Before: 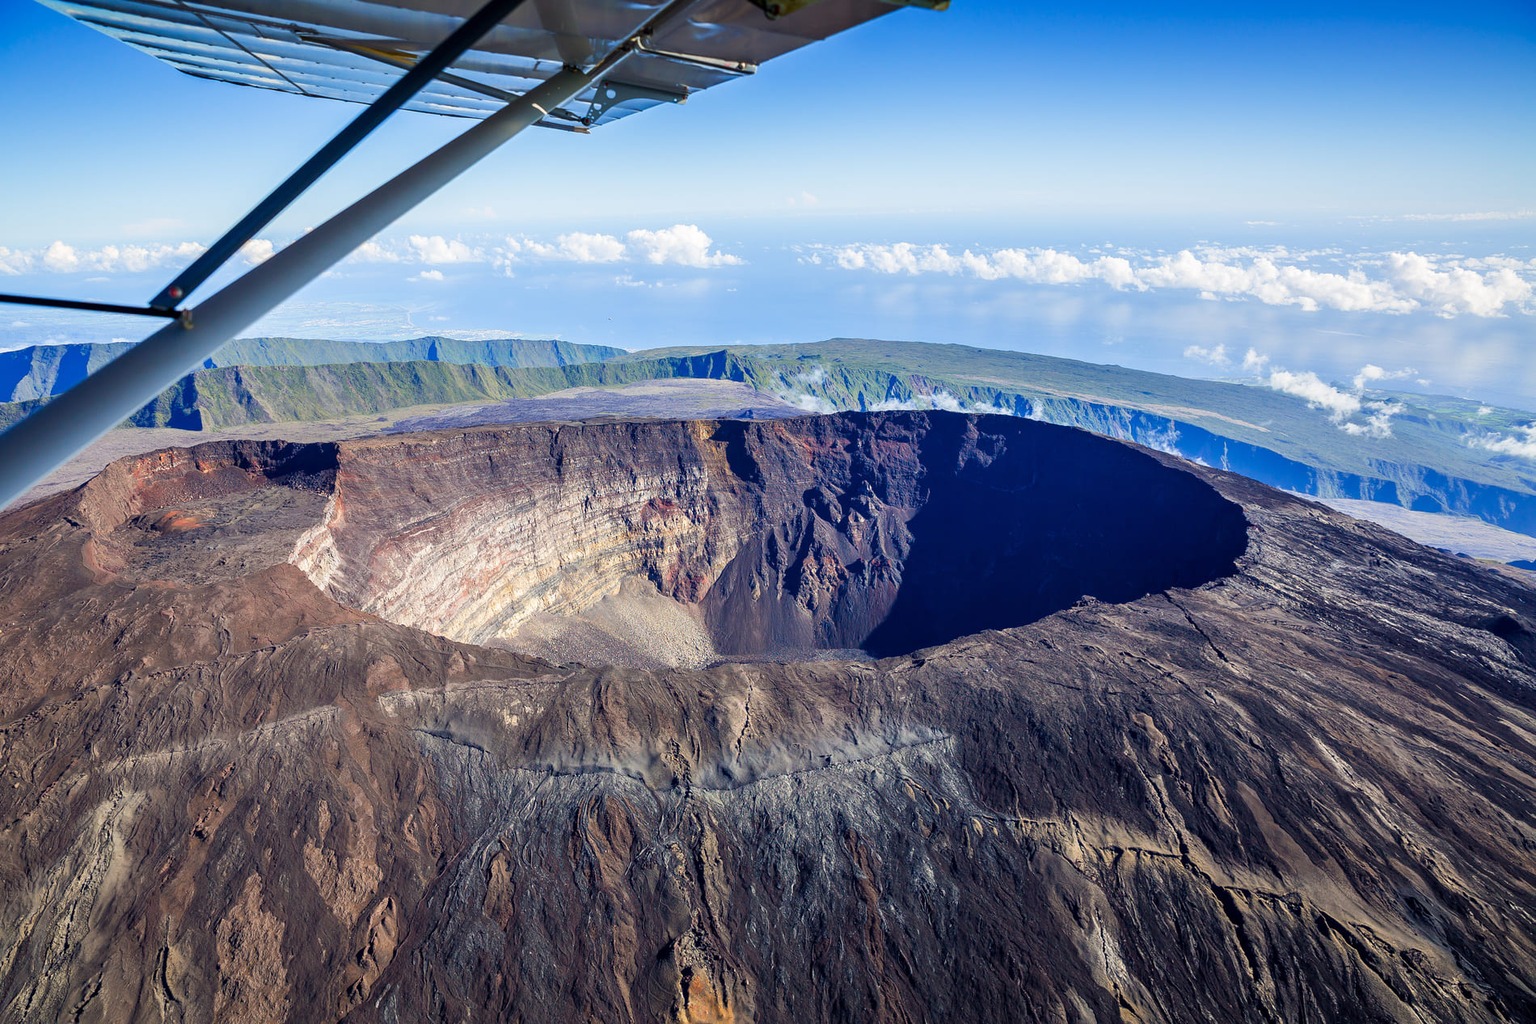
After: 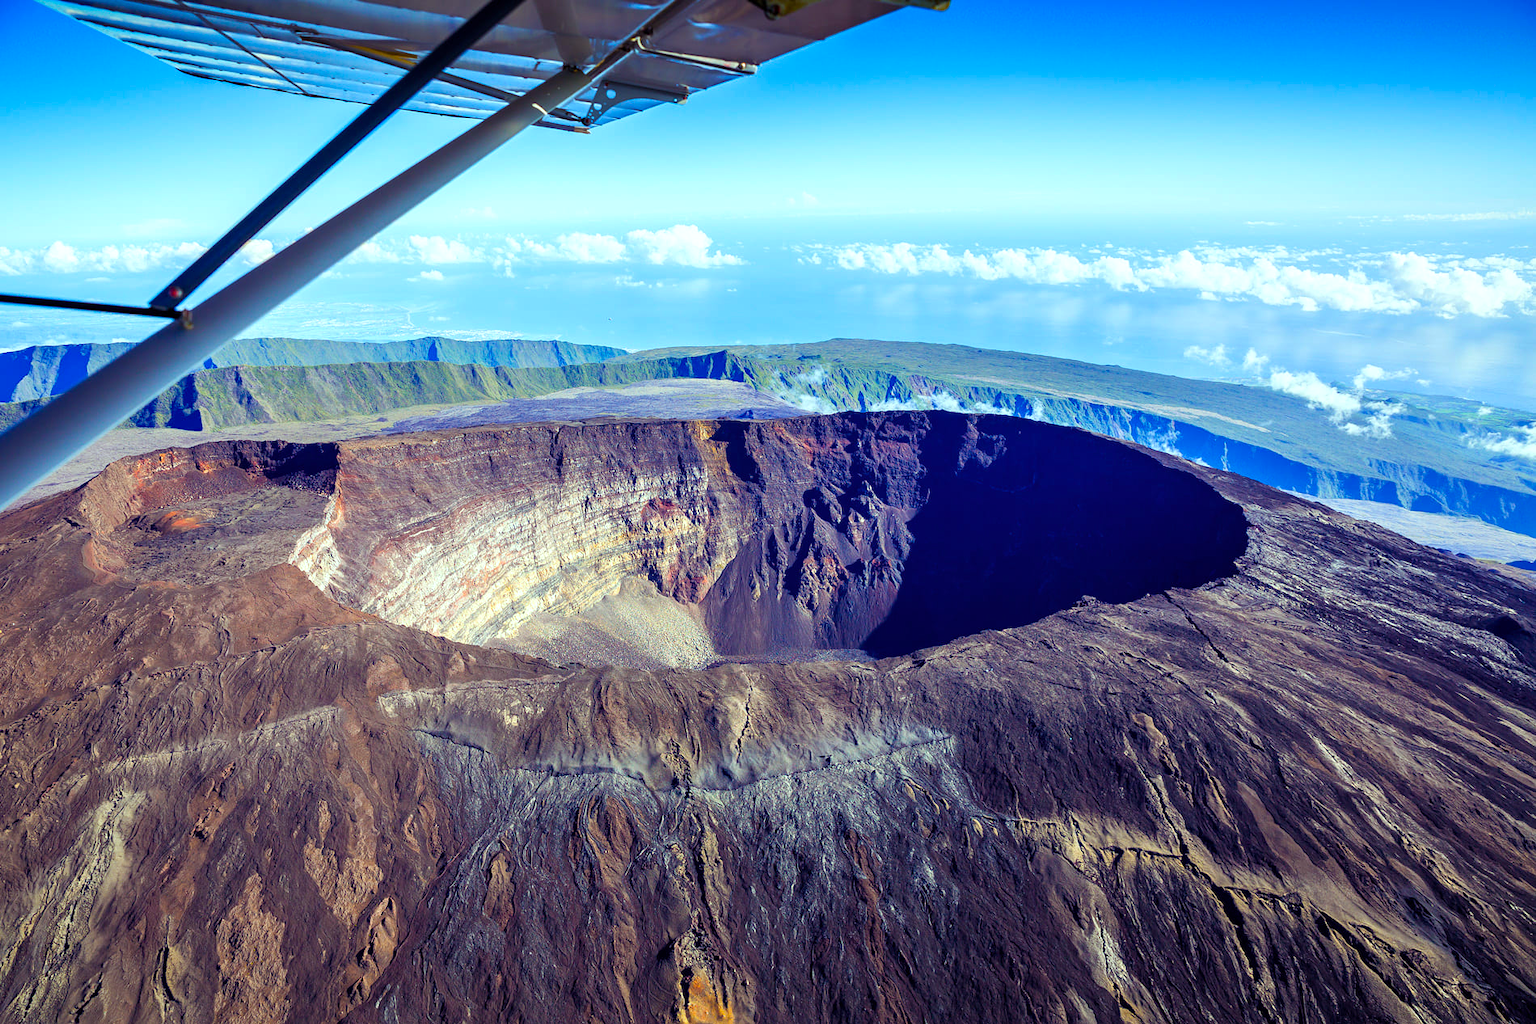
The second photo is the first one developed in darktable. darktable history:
color balance rgb: shadows lift › luminance 0.49%, shadows lift › chroma 6.83%, shadows lift › hue 300.29°, power › hue 208.98°, highlights gain › luminance 20.24%, highlights gain › chroma 2.73%, highlights gain › hue 173.85°, perceptual saturation grading › global saturation 18.05%
color balance: output saturation 110%
